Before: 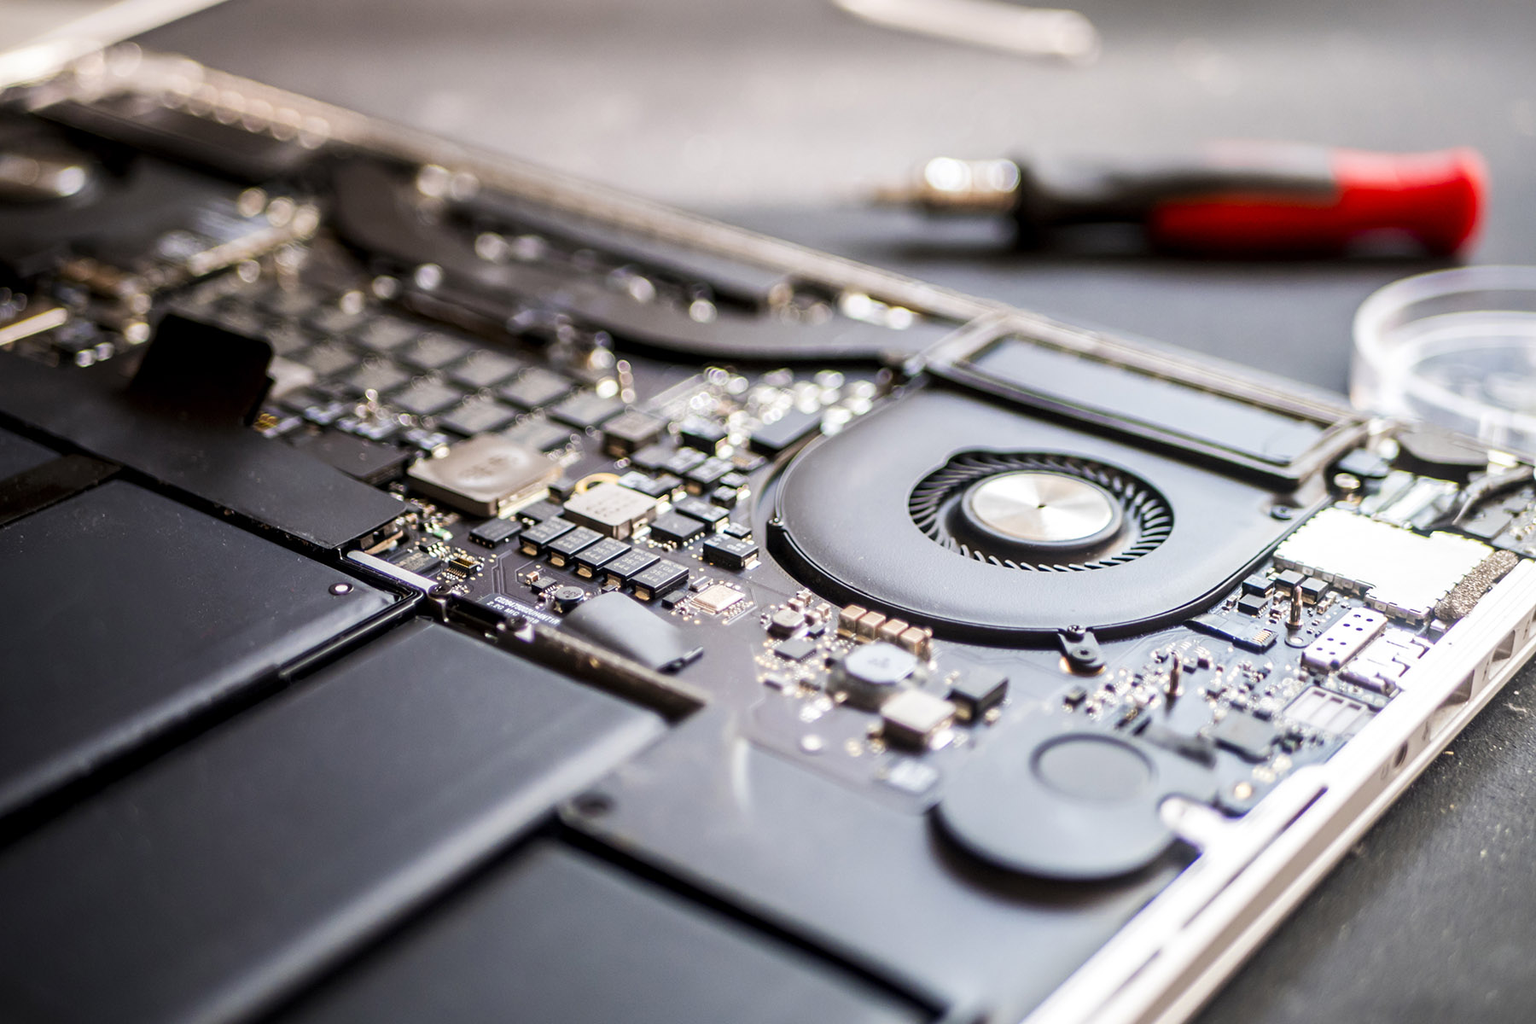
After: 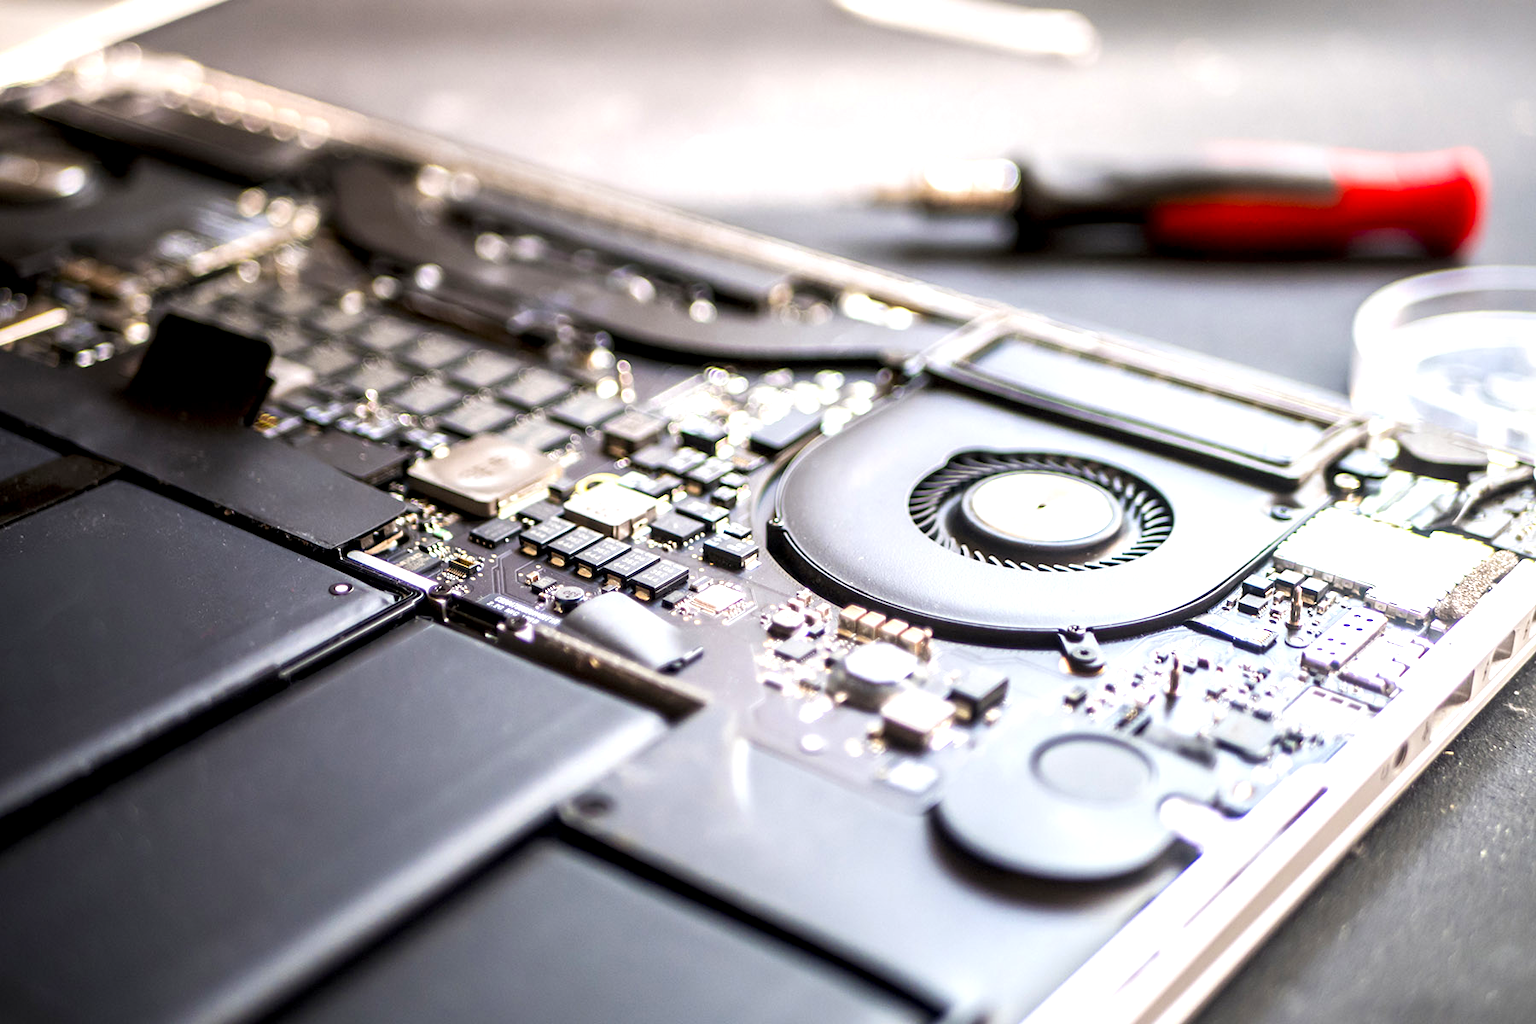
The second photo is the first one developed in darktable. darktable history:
exposure: black level correction 0.001, exposure 0.675 EV, compensate highlight preservation false
